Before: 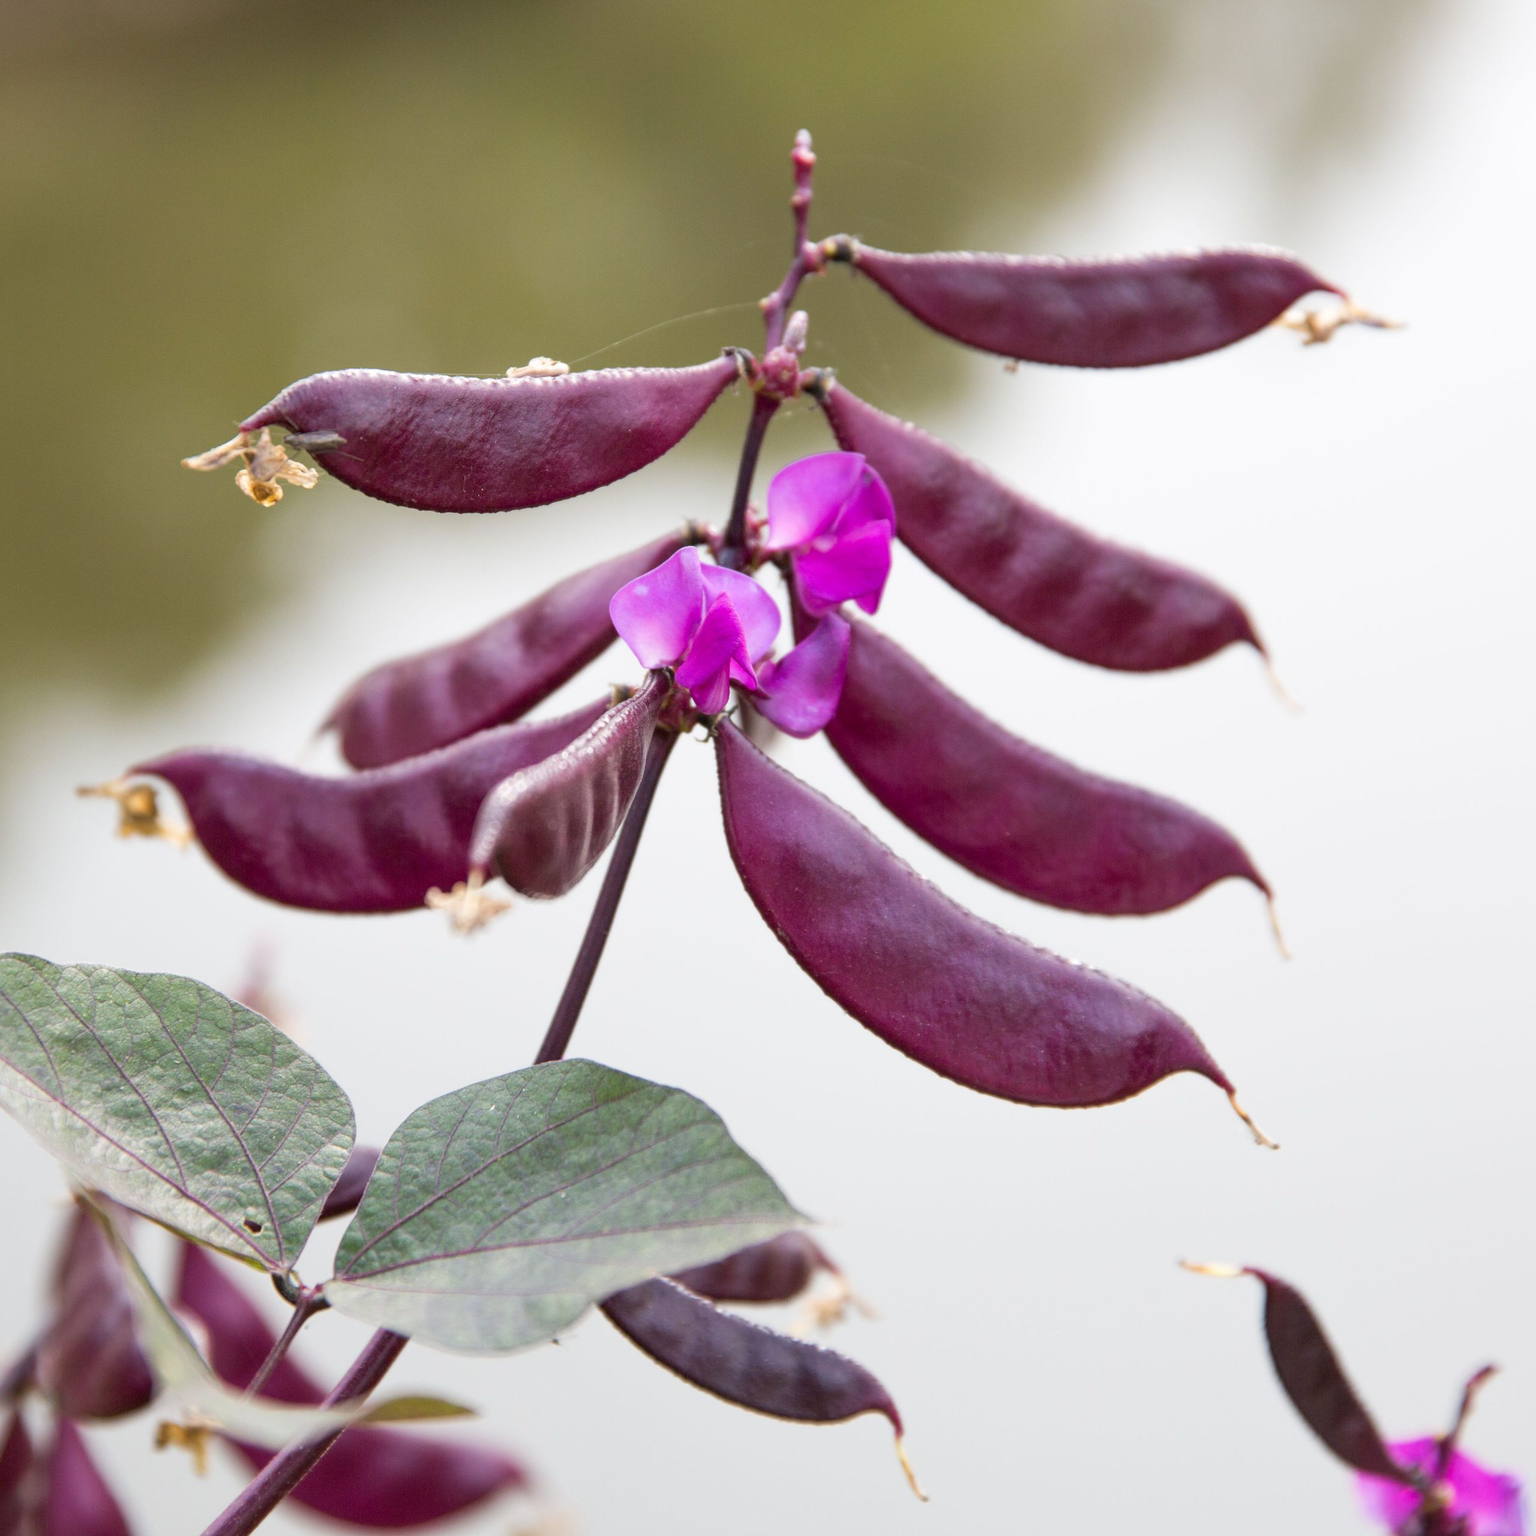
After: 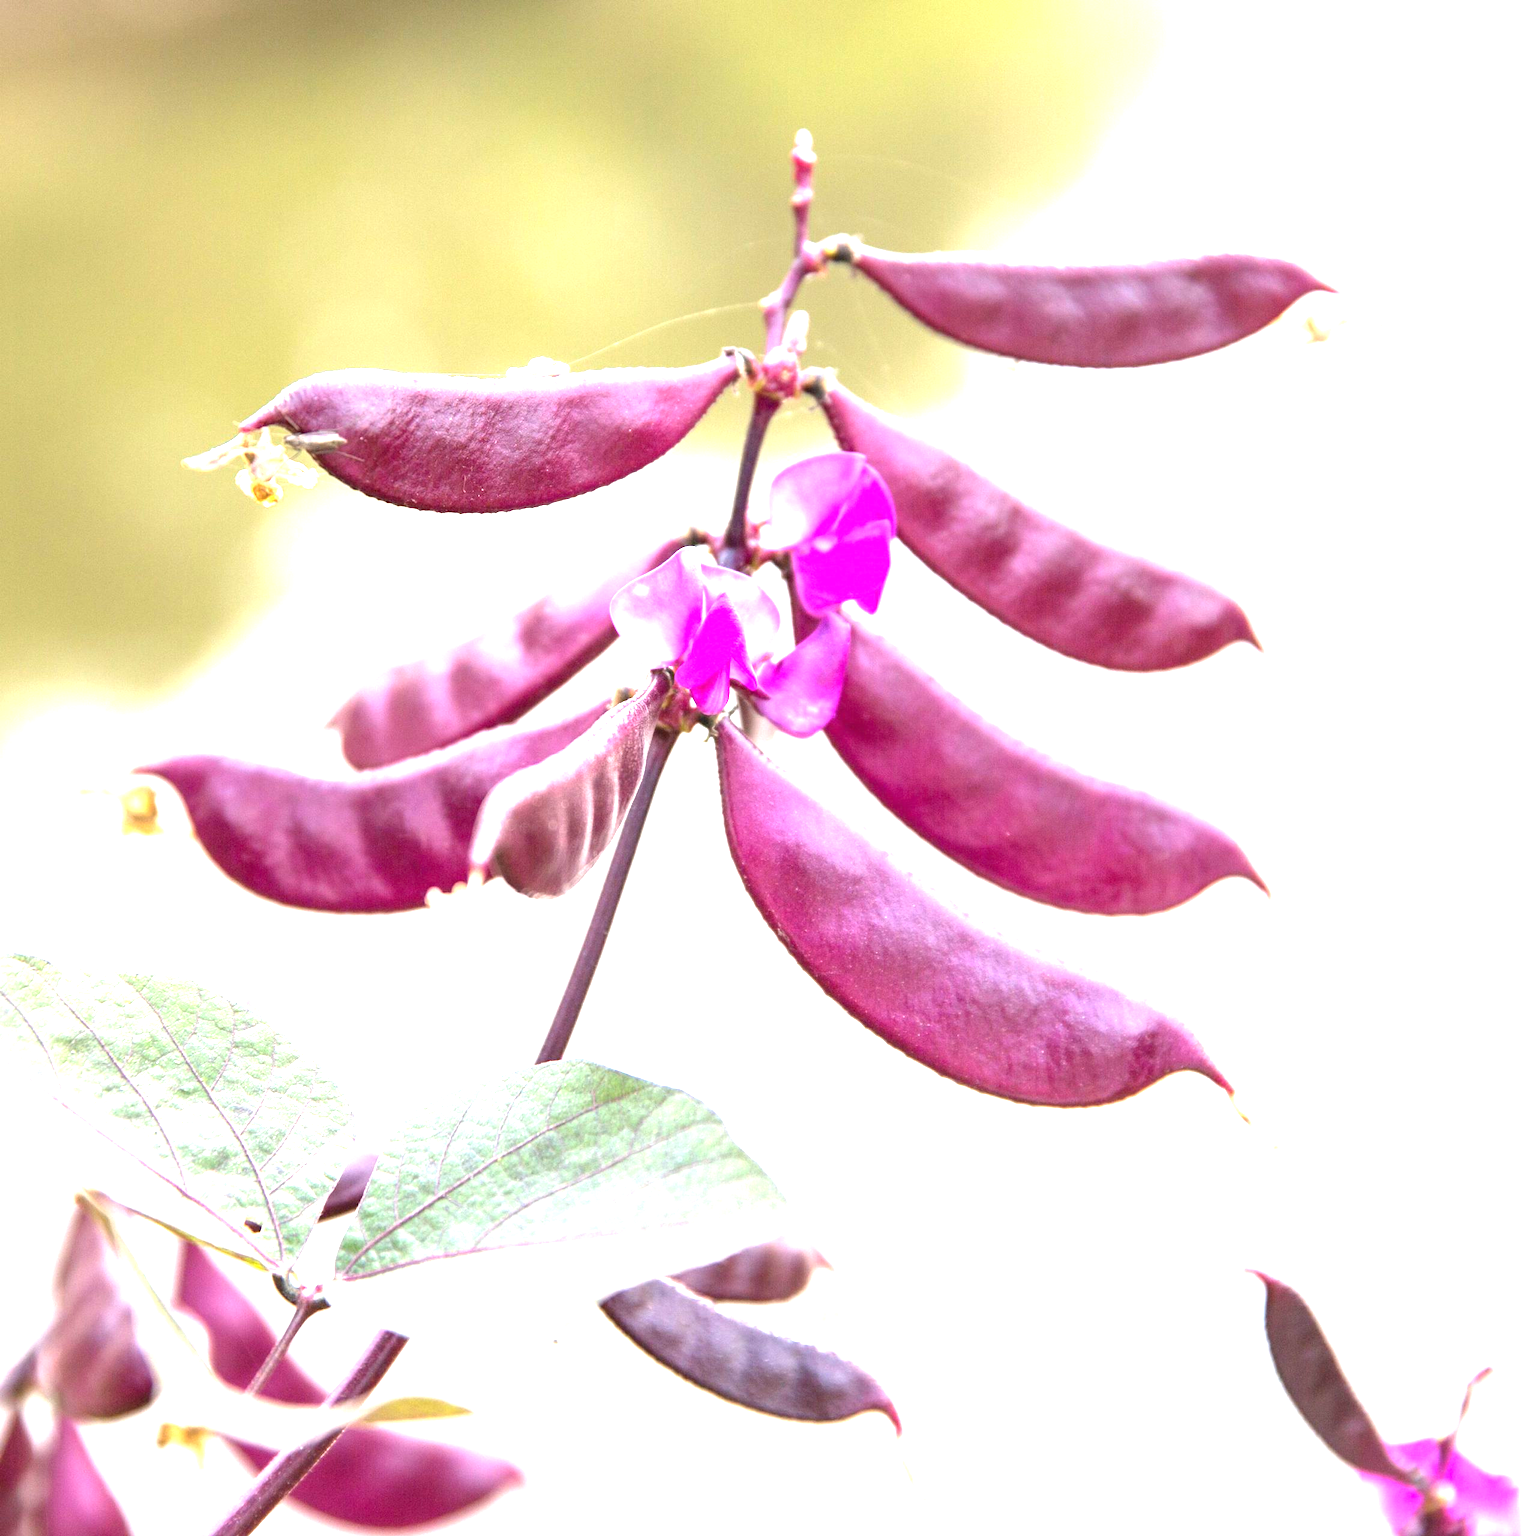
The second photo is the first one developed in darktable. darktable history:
exposure: black level correction 0, exposure 1.951 EV, compensate highlight preservation false
